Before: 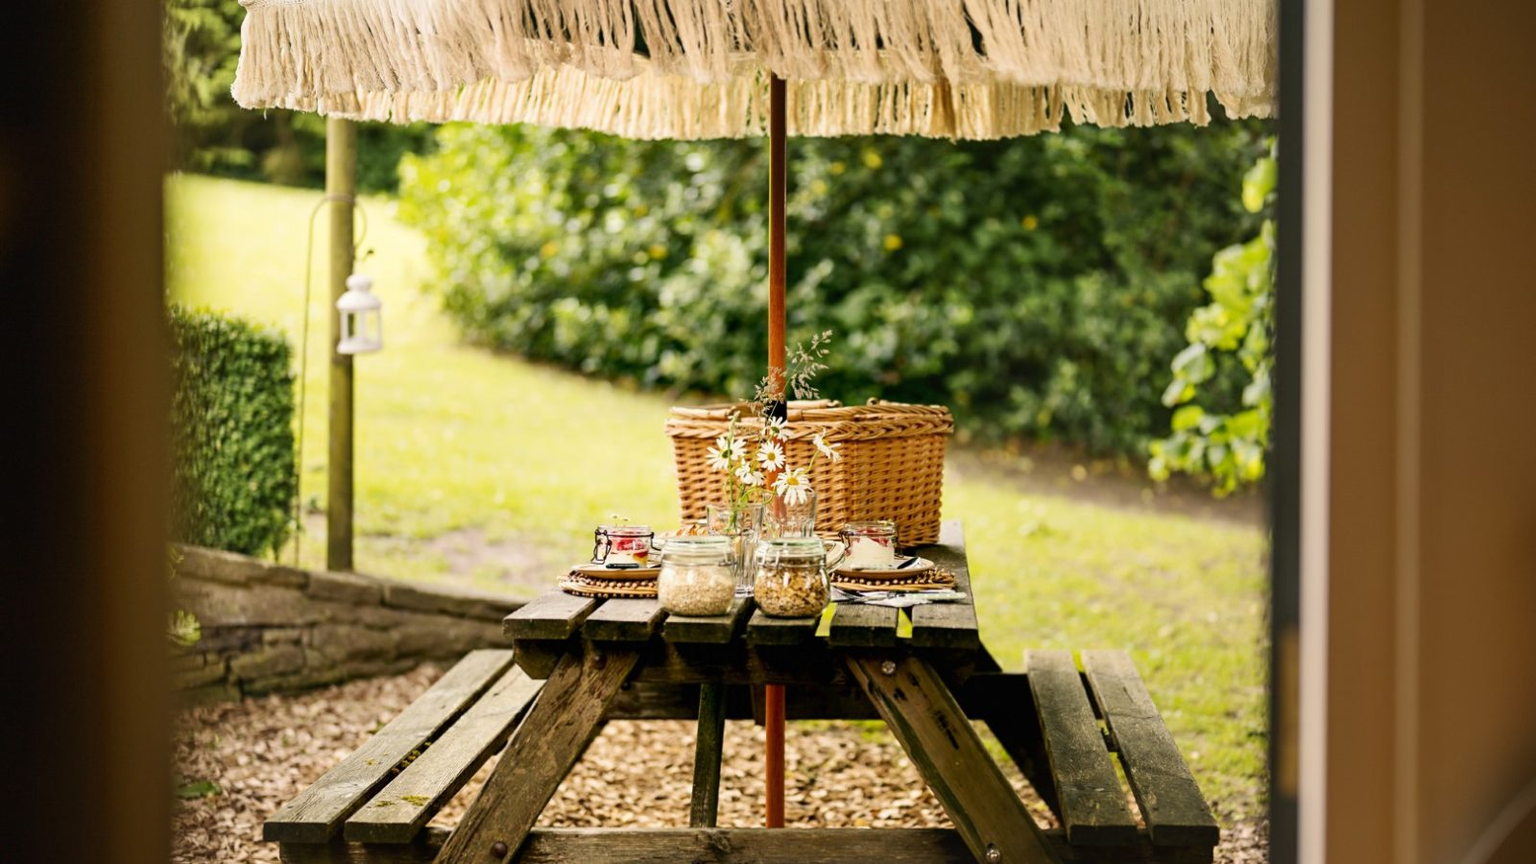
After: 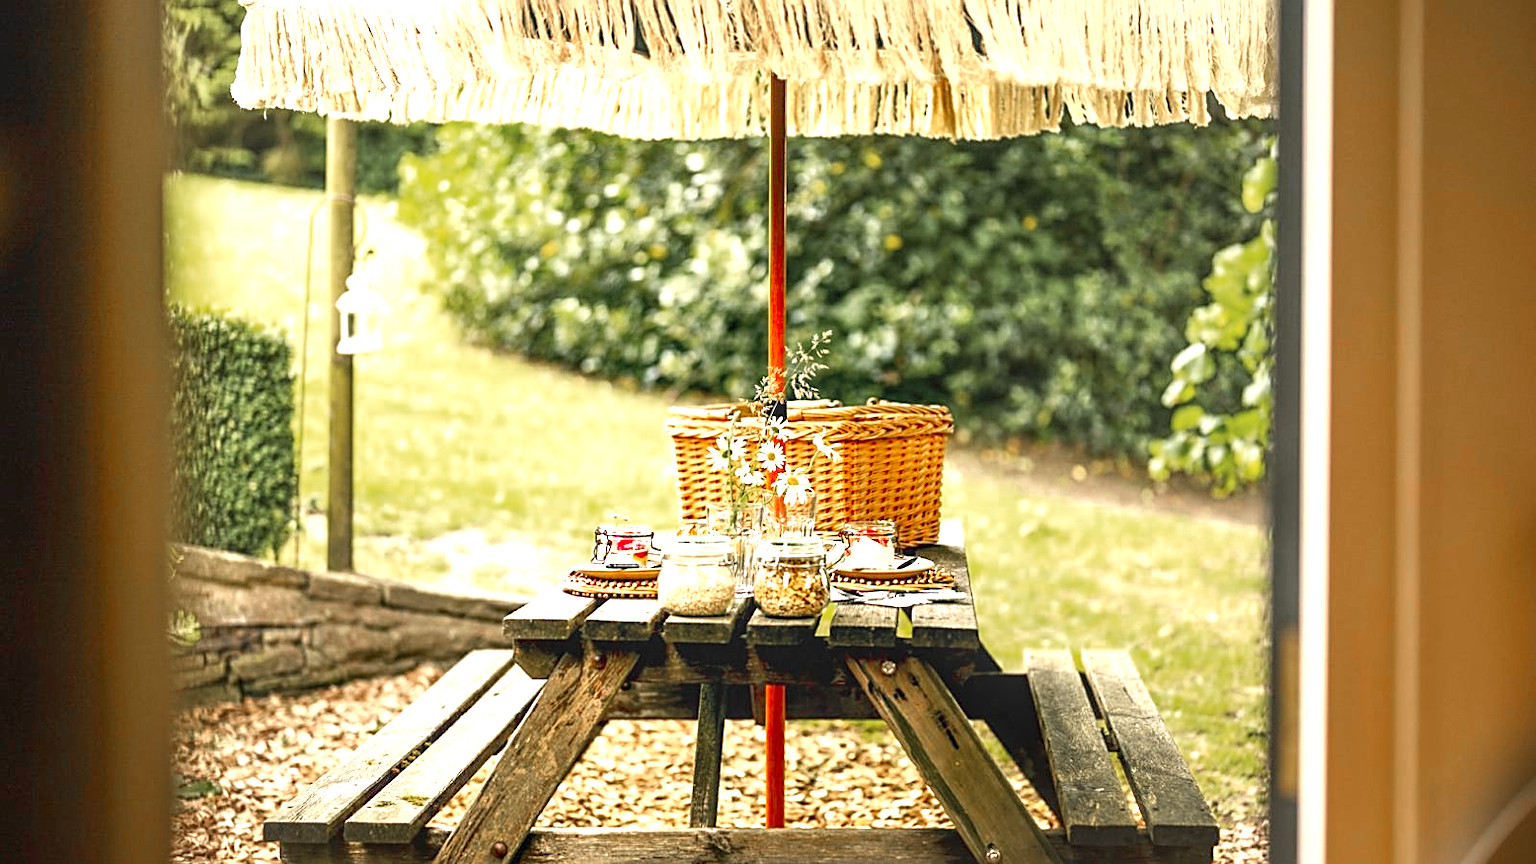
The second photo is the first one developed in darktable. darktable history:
sharpen: on, module defaults
color zones: curves: ch0 [(0, 0.48) (0.209, 0.398) (0.305, 0.332) (0.429, 0.493) (0.571, 0.5) (0.714, 0.5) (0.857, 0.5) (1, 0.48)]; ch1 [(0, 0.736) (0.143, 0.625) (0.225, 0.371) (0.429, 0.256) (0.571, 0.241) (0.714, 0.213) (0.857, 0.48) (1, 0.736)]; ch2 [(0, 0.448) (0.143, 0.498) (0.286, 0.5) (0.429, 0.5) (0.571, 0.5) (0.714, 0.5) (0.857, 0.5) (1, 0.448)]
exposure: black level correction 0.001, exposure 1.648 EV, compensate highlight preservation false
local contrast: on, module defaults
